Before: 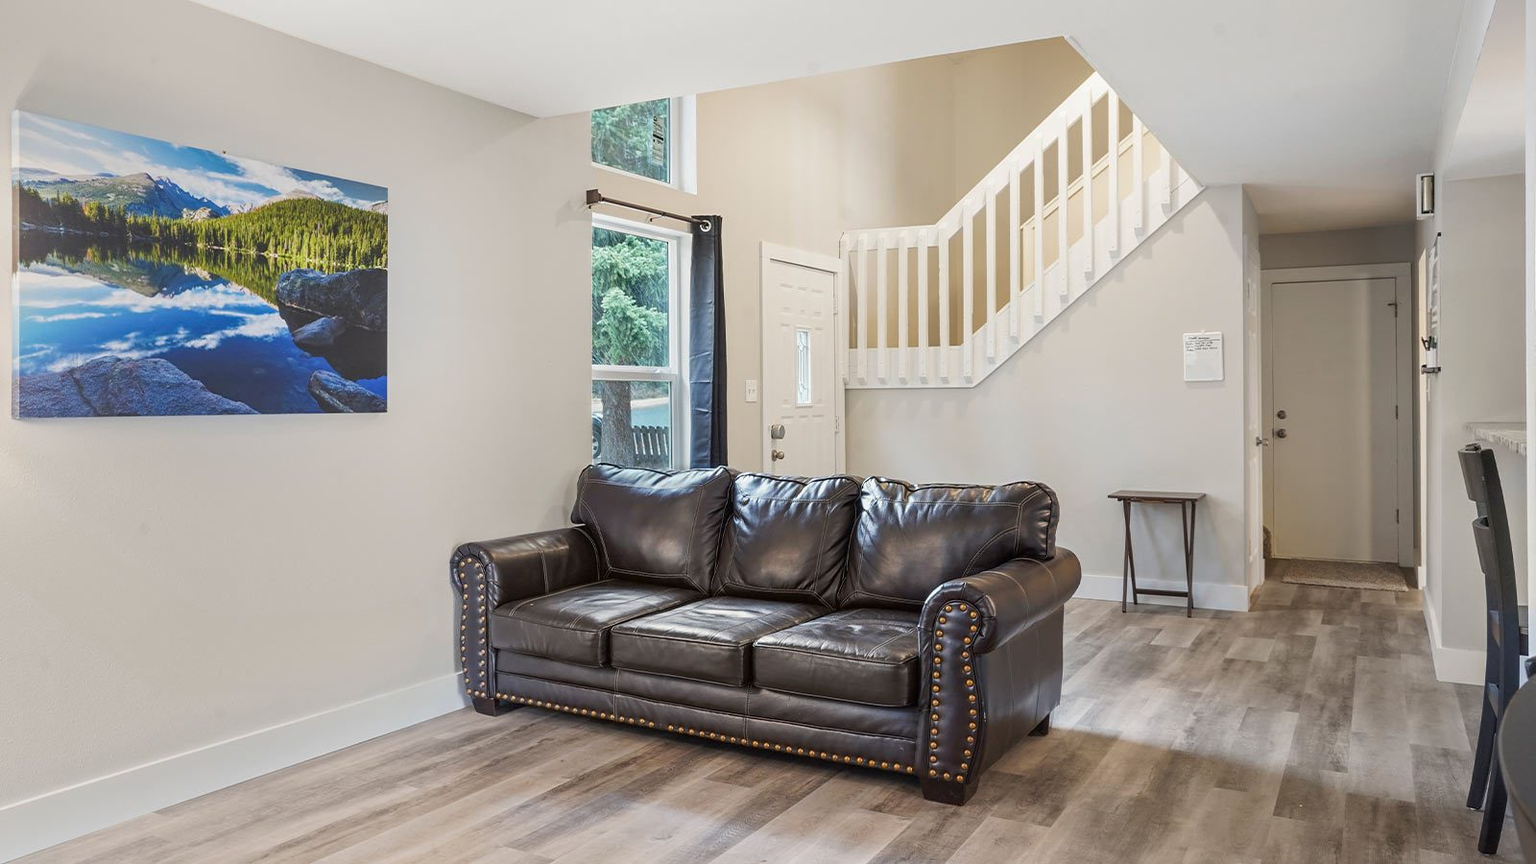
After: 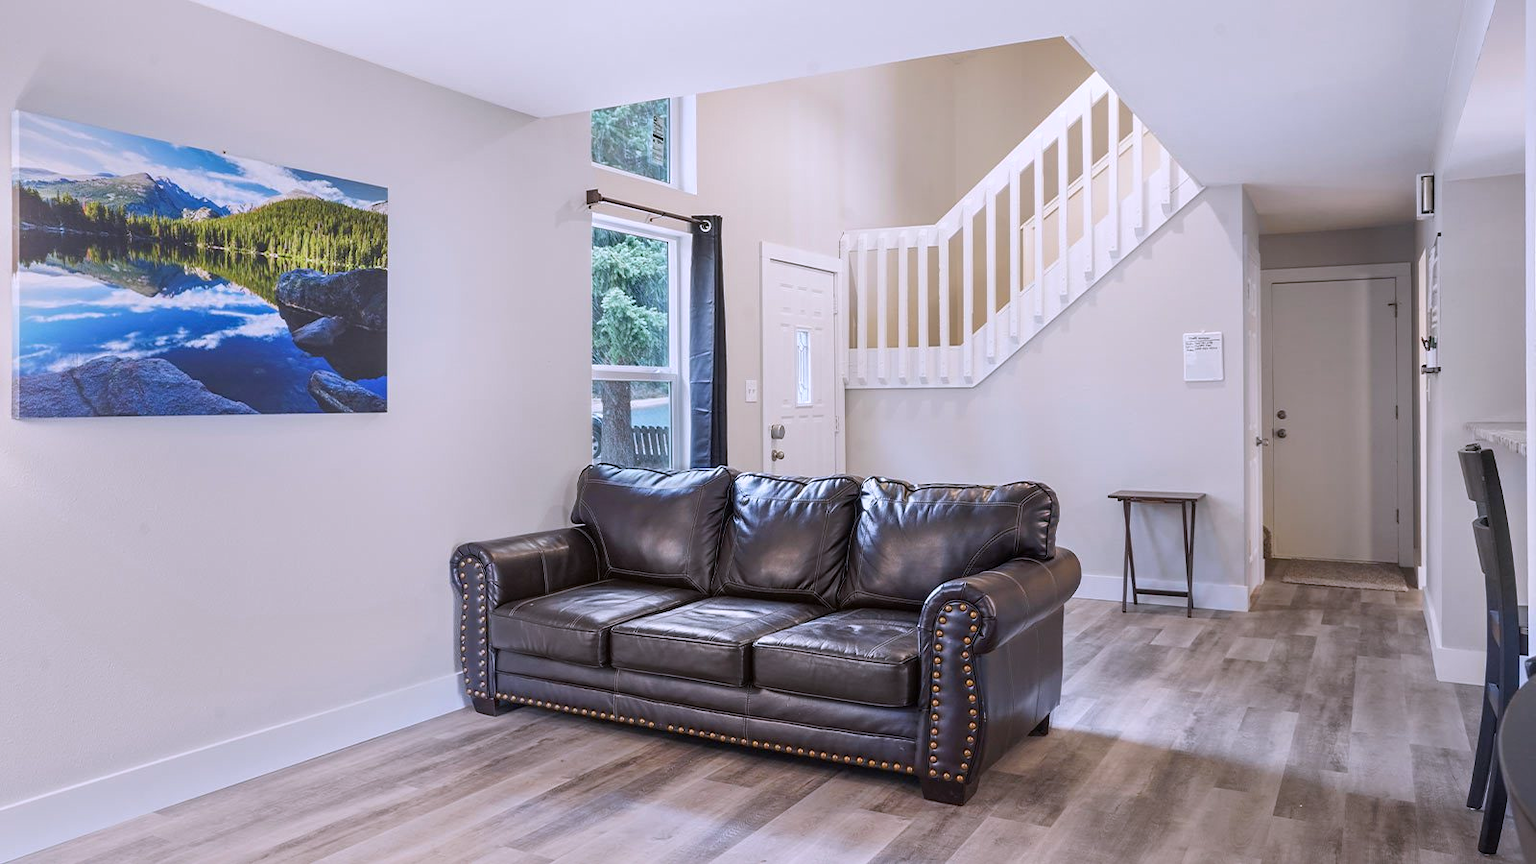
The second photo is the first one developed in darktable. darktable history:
color calibration: illuminant as shot in camera, x 0.363, y 0.385, temperature 4528.04 K
